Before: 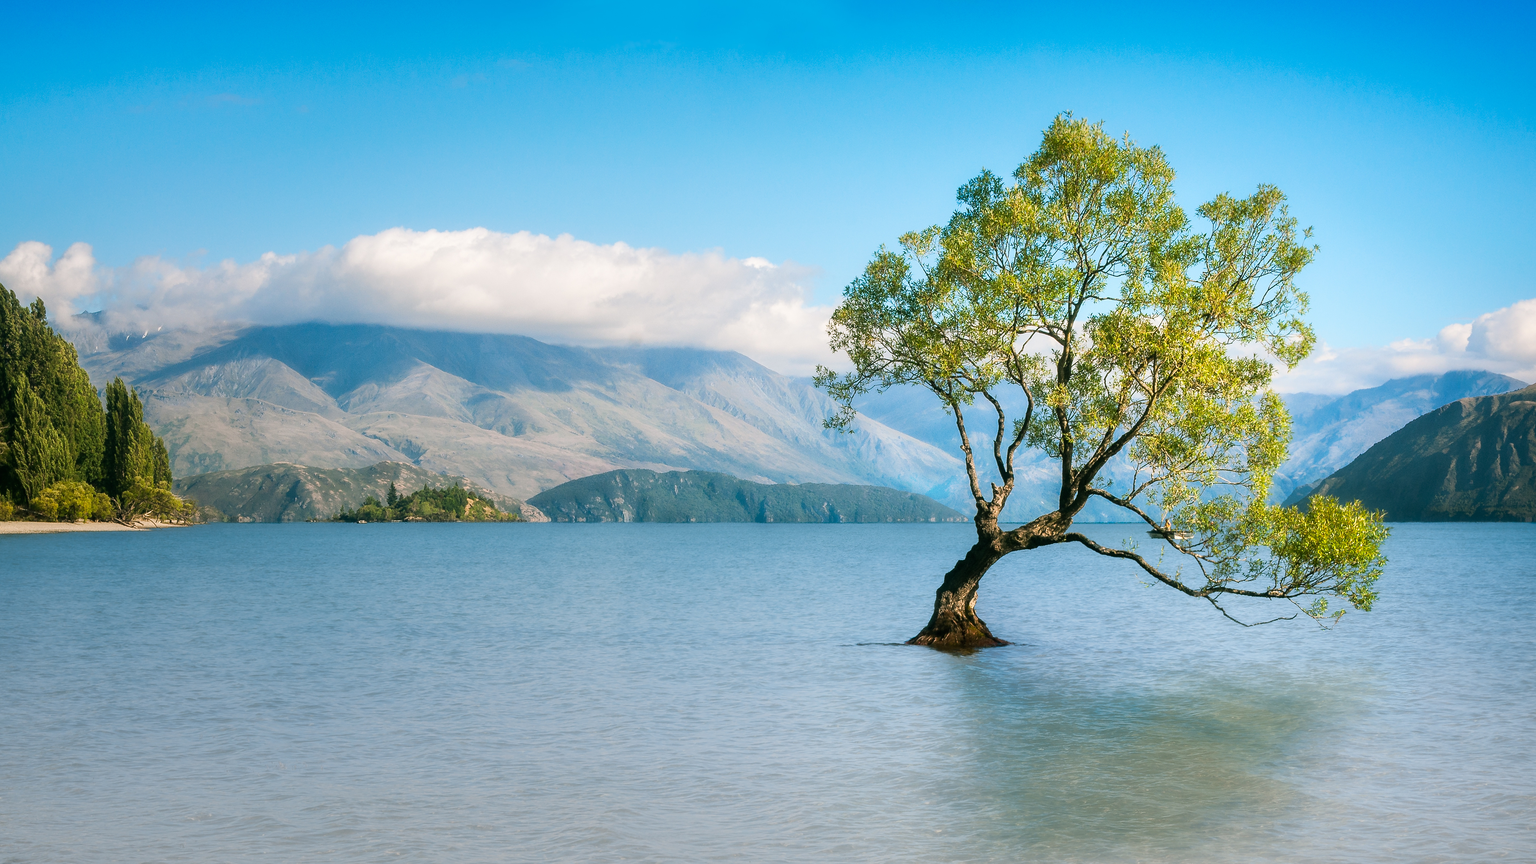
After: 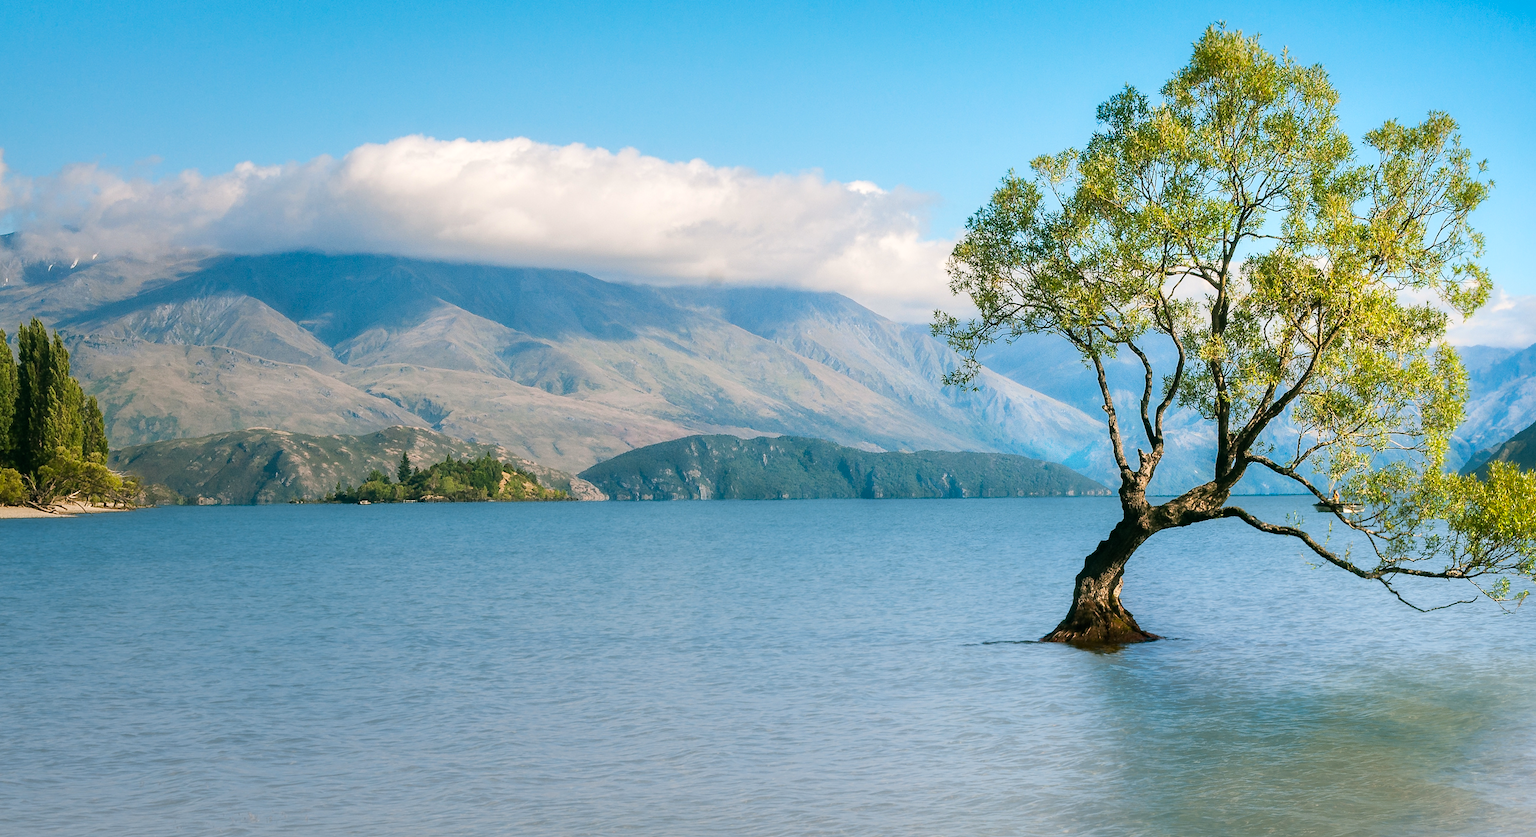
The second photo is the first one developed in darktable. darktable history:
crop: left 6.446%, top 8.188%, right 9.538%, bottom 3.548%
haze removal: compatibility mode true, adaptive false
rotate and perspective: rotation -0.013°, lens shift (vertical) -0.027, lens shift (horizontal) 0.178, crop left 0.016, crop right 0.989, crop top 0.082, crop bottom 0.918
